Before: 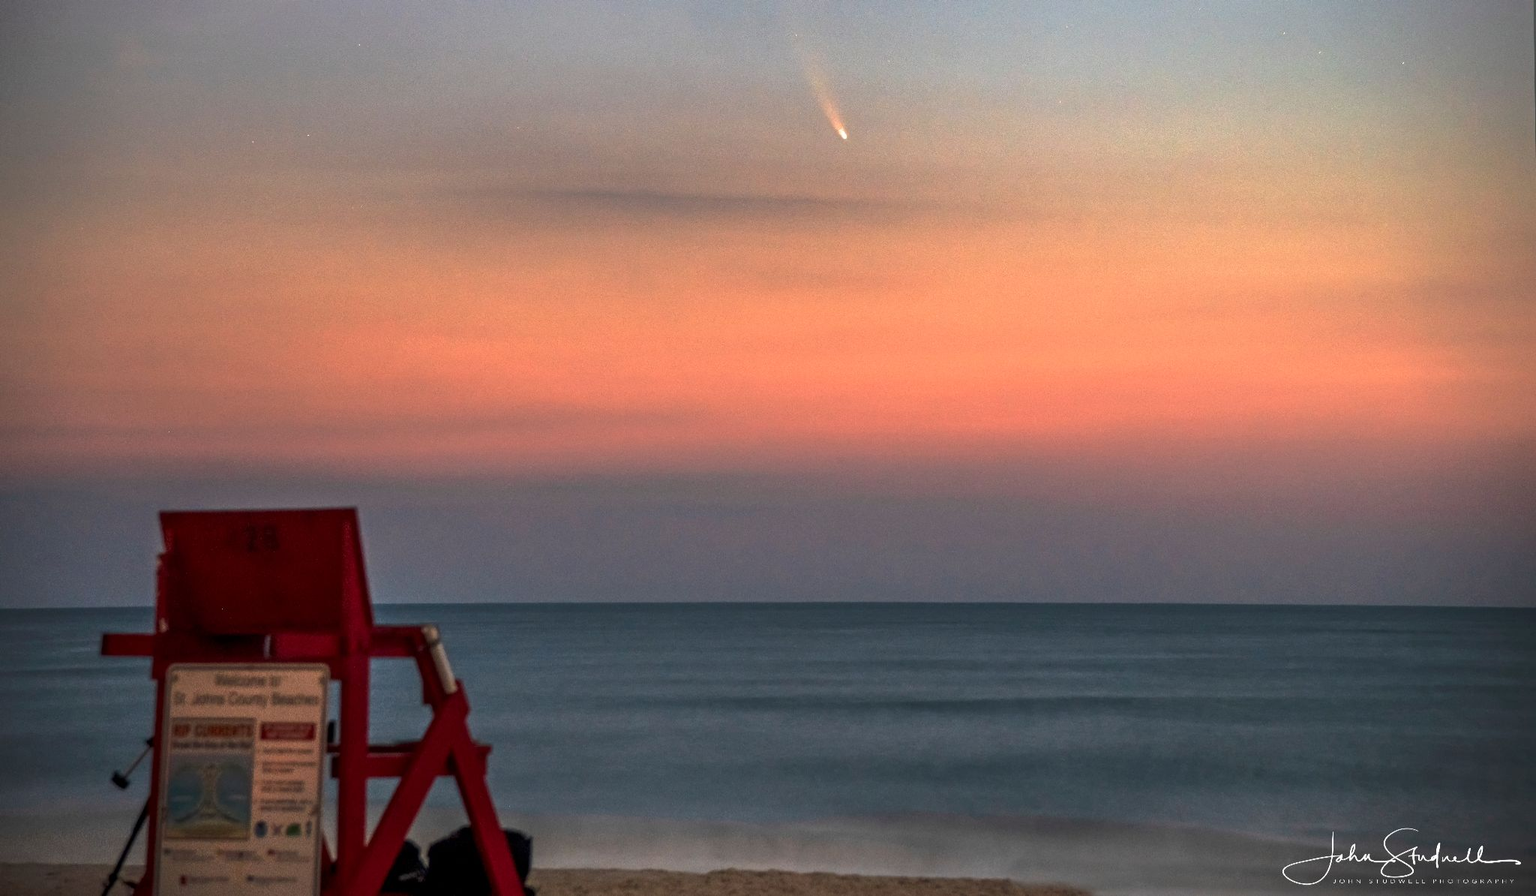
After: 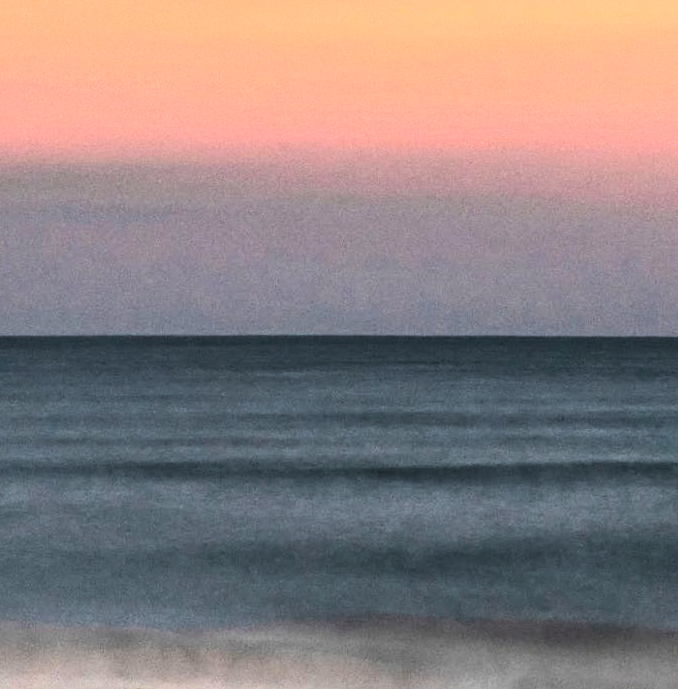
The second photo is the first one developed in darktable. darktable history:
crop: left 40.878%, top 39.176%, right 25.993%, bottom 3.081%
shadows and highlights: shadows 52.34, highlights -28.23, soften with gaussian
rgb curve: curves: ch0 [(0, 0) (0.21, 0.15) (0.24, 0.21) (0.5, 0.75) (0.75, 0.96) (0.89, 0.99) (1, 1)]; ch1 [(0, 0.02) (0.21, 0.13) (0.25, 0.2) (0.5, 0.67) (0.75, 0.9) (0.89, 0.97) (1, 1)]; ch2 [(0, 0.02) (0.21, 0.13) (0.25, 0.2) (0.5, 0.67) (0.75, 0.9) (0.89, 0.97) (1, 1)], compensate middle gray true
